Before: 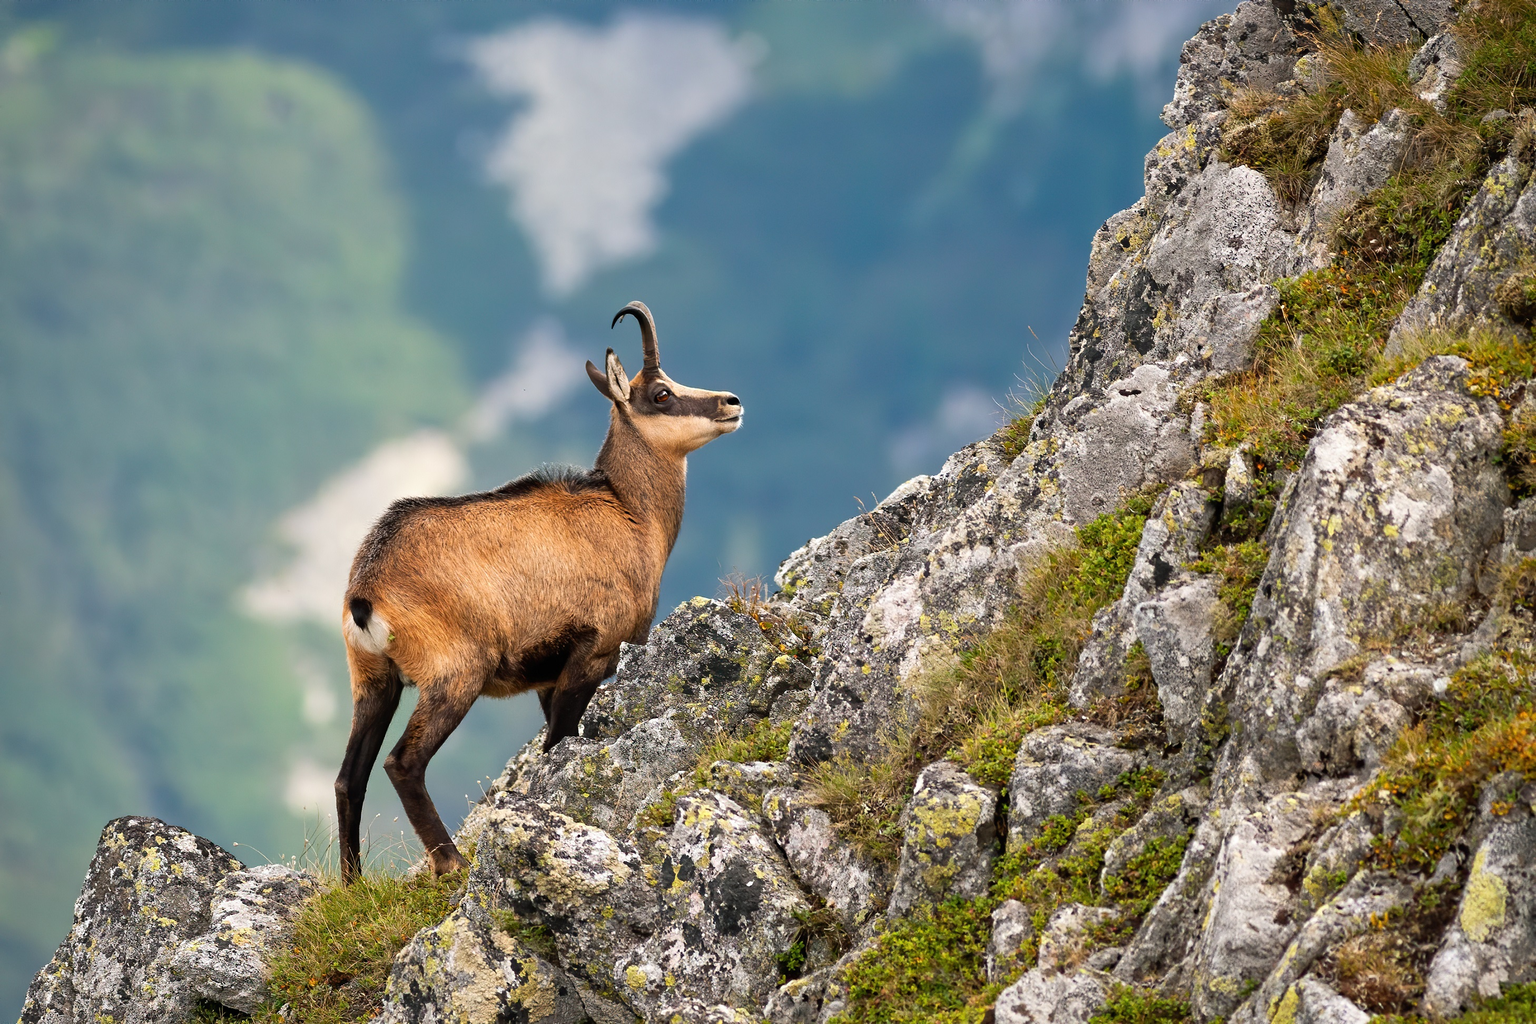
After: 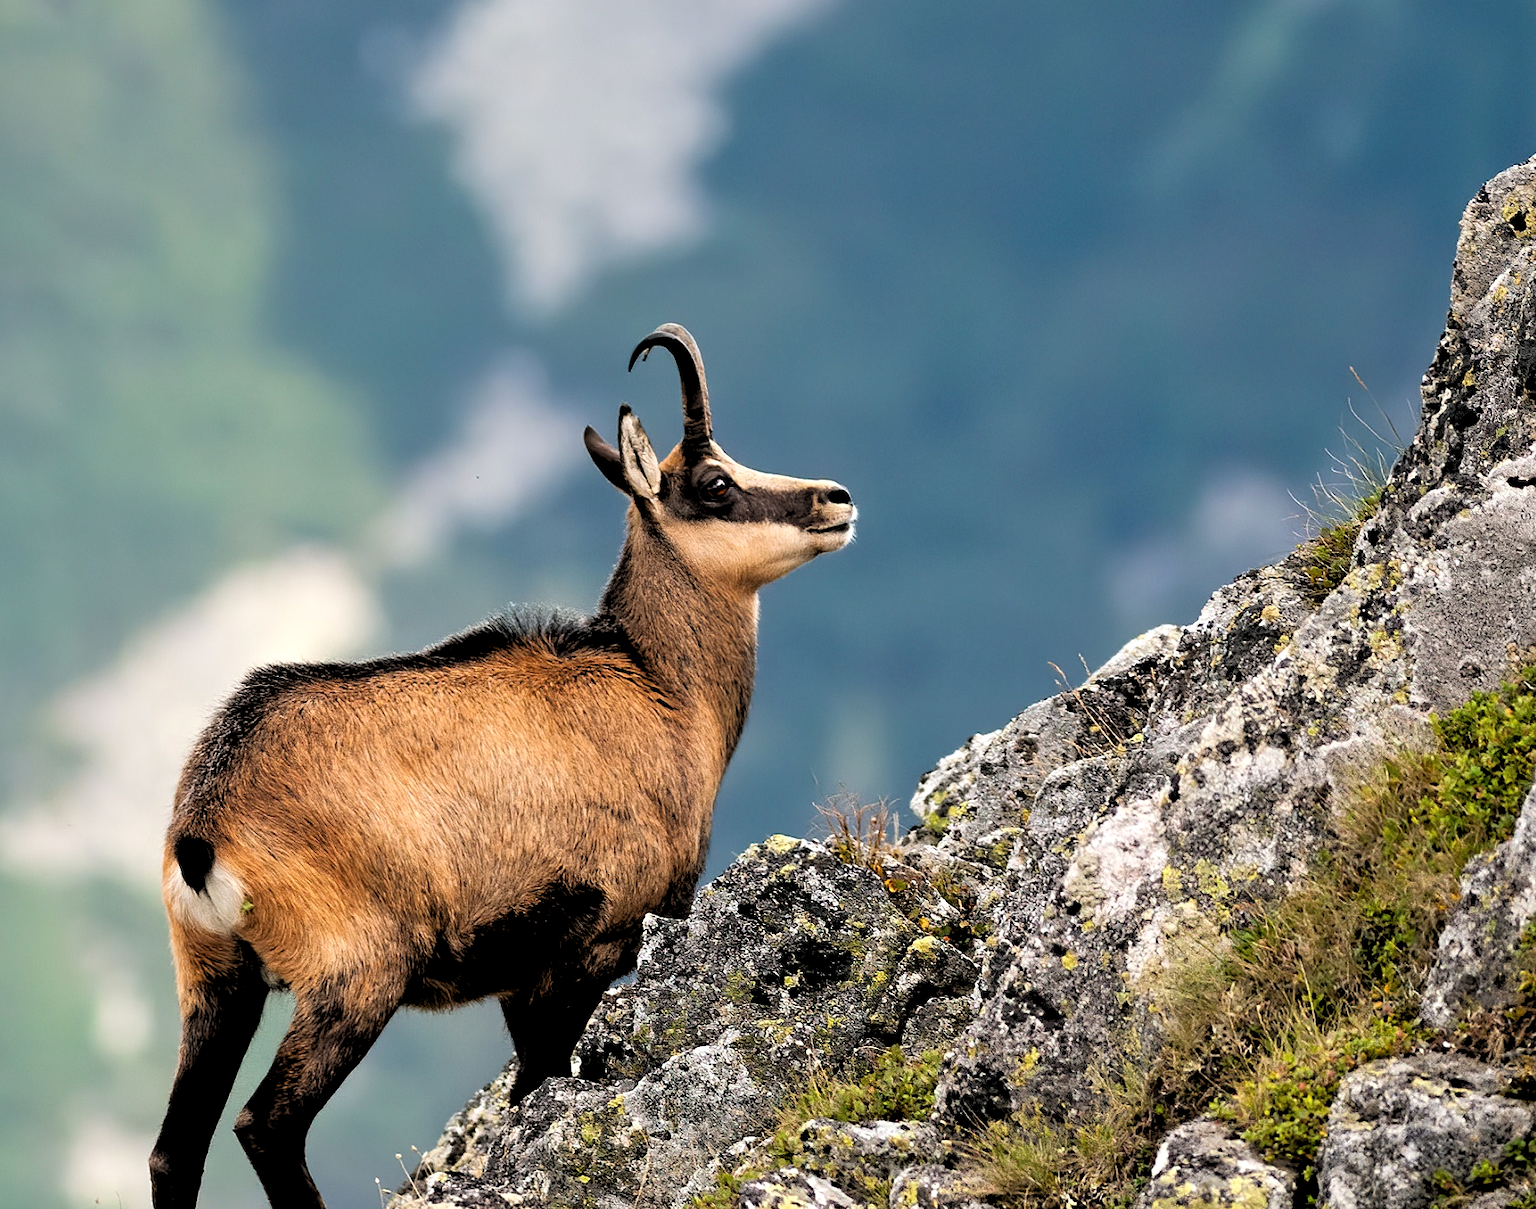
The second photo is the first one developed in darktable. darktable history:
crop: left 16.202%, top 11.208%, right 26.045%, bottom 20.557%
rgb levels: levels [[0.034, 0.472, 0.904], [0, 0.5, 1], [0, 0.5, 1]]
